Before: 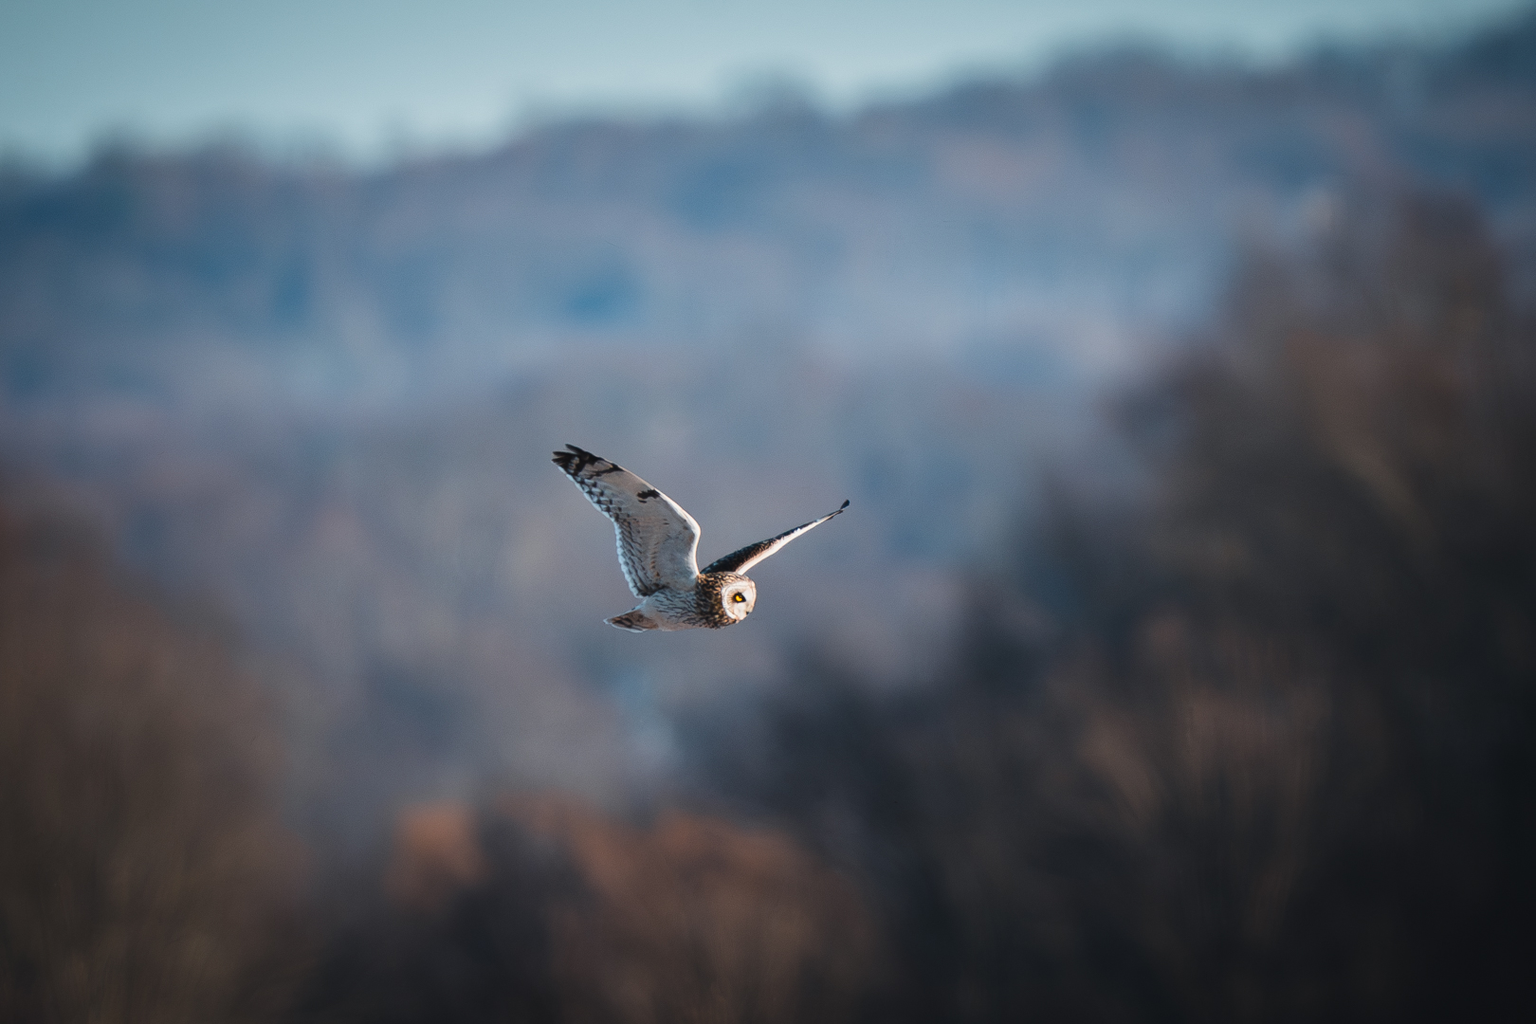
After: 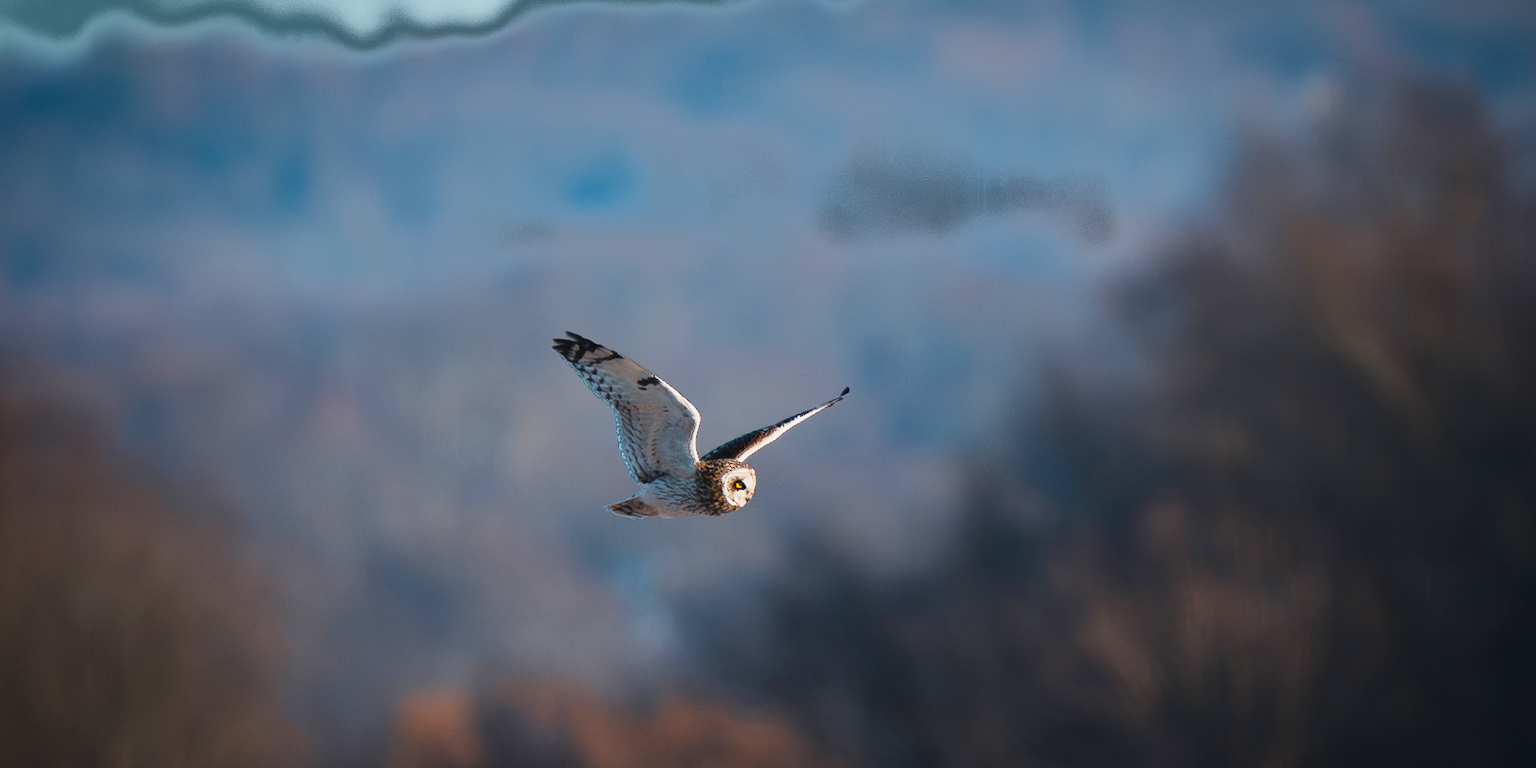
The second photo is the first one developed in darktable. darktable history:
crop: top 11.038%, bottom 13.962%
color balance rgb: perceptual saturation grading › global saturation 20%, global vibrance 20%
fill light: exposure -0.73 EV, center 0.69, width 2.2
